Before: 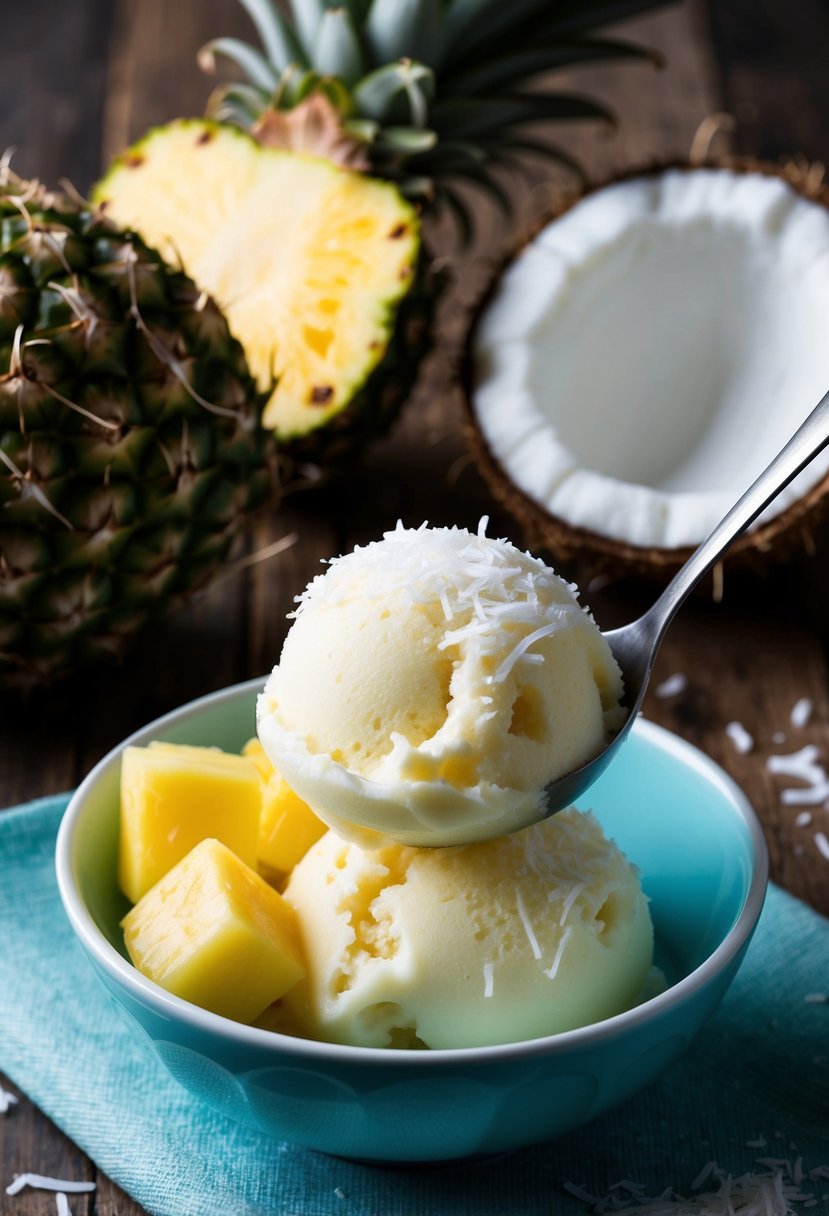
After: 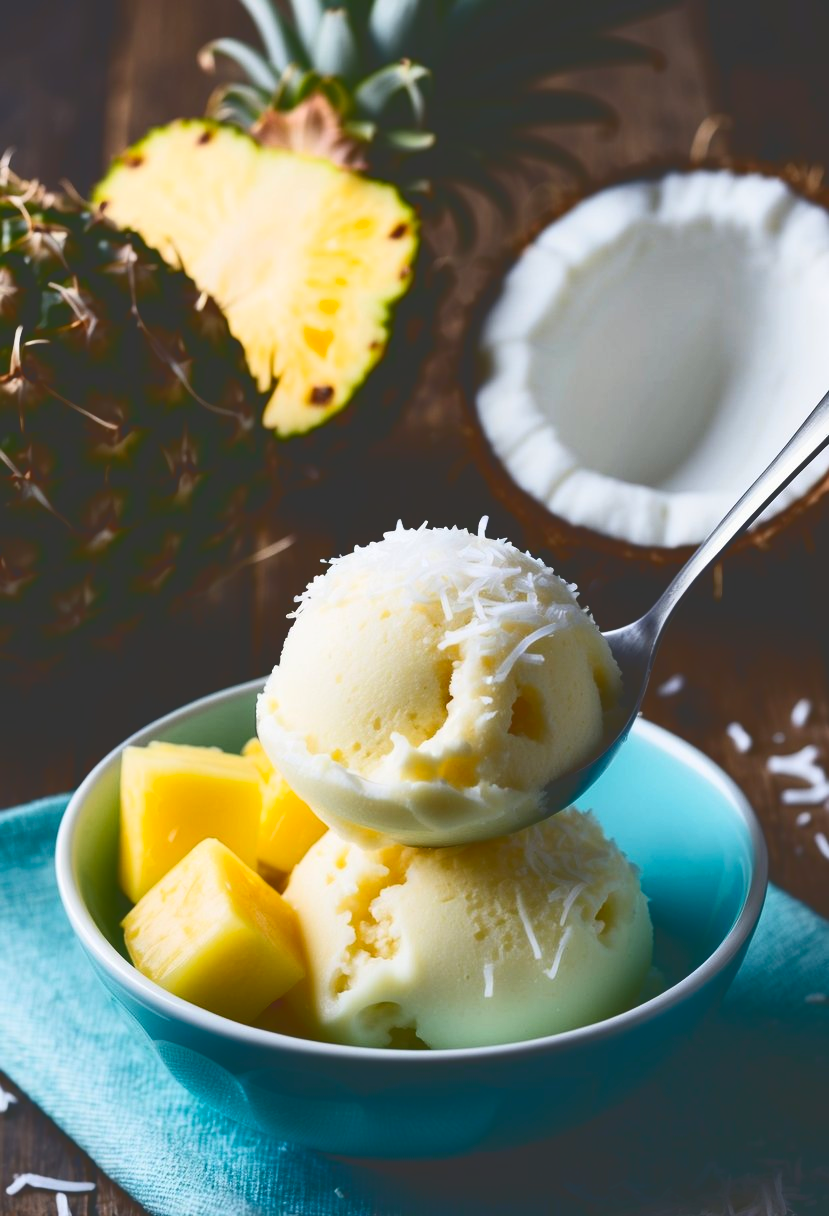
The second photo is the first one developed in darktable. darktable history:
contrast brightness saturation: contrast 0.2, brightness -0.11, saturation 0.1
exposure: exposure 0.207 EV, compensate highlight preservation false
tone curve: curves: ch0 [(0, 0.211) (0.15, 0.25) (1, 0.953)], color space Lab, independent channels, preserve colors none
